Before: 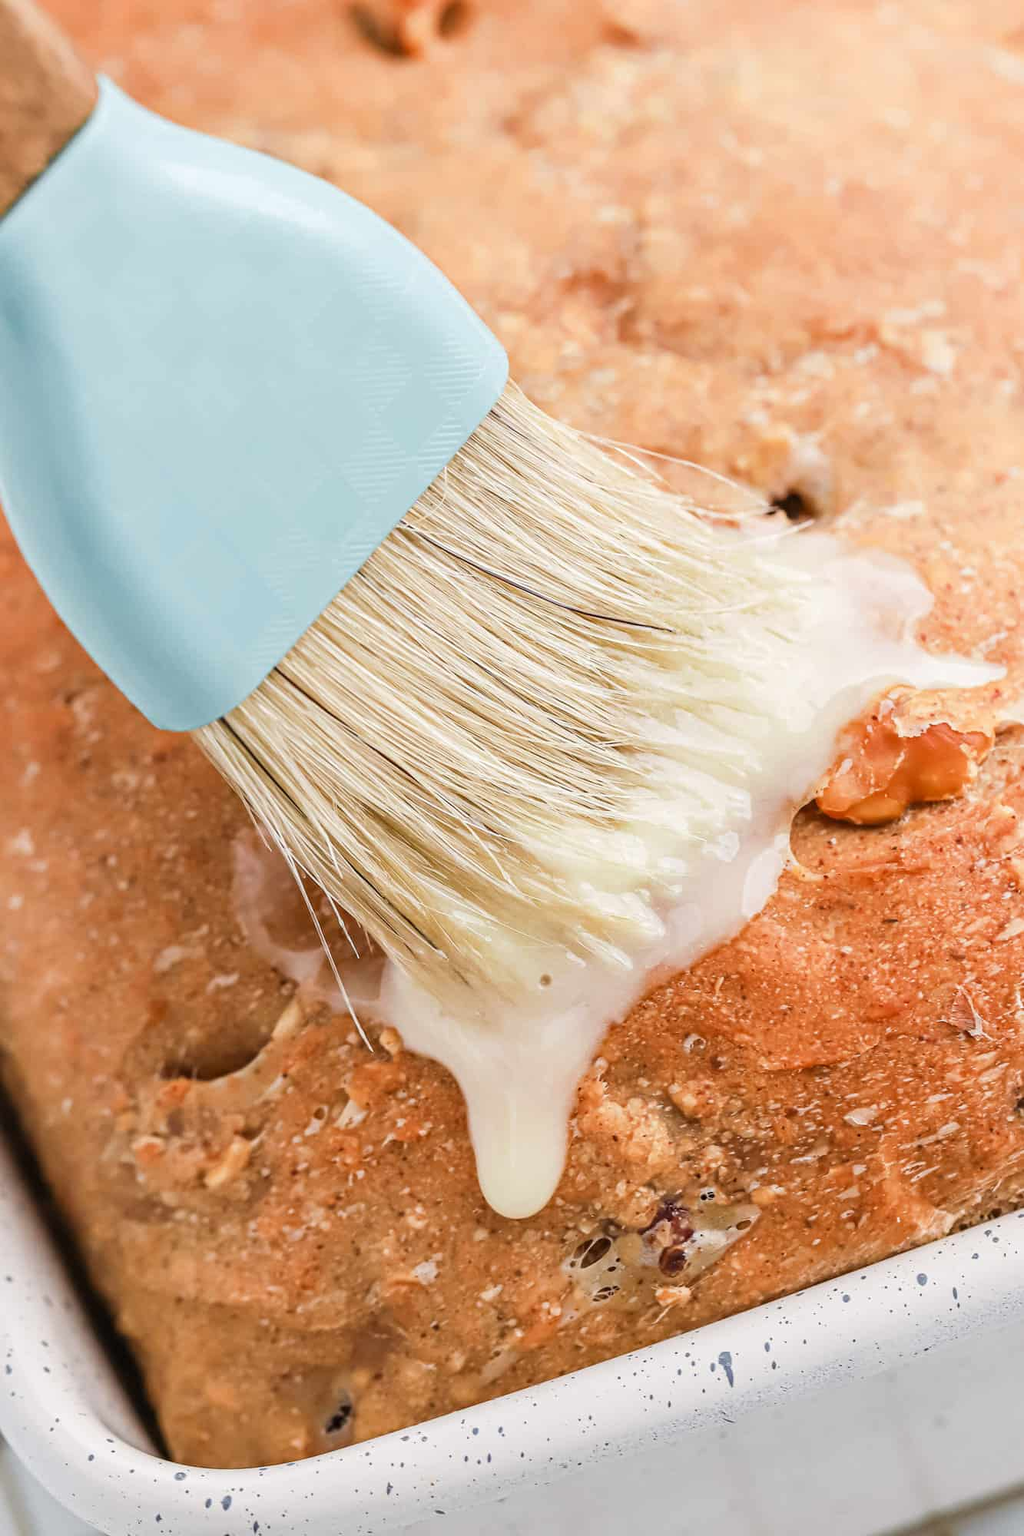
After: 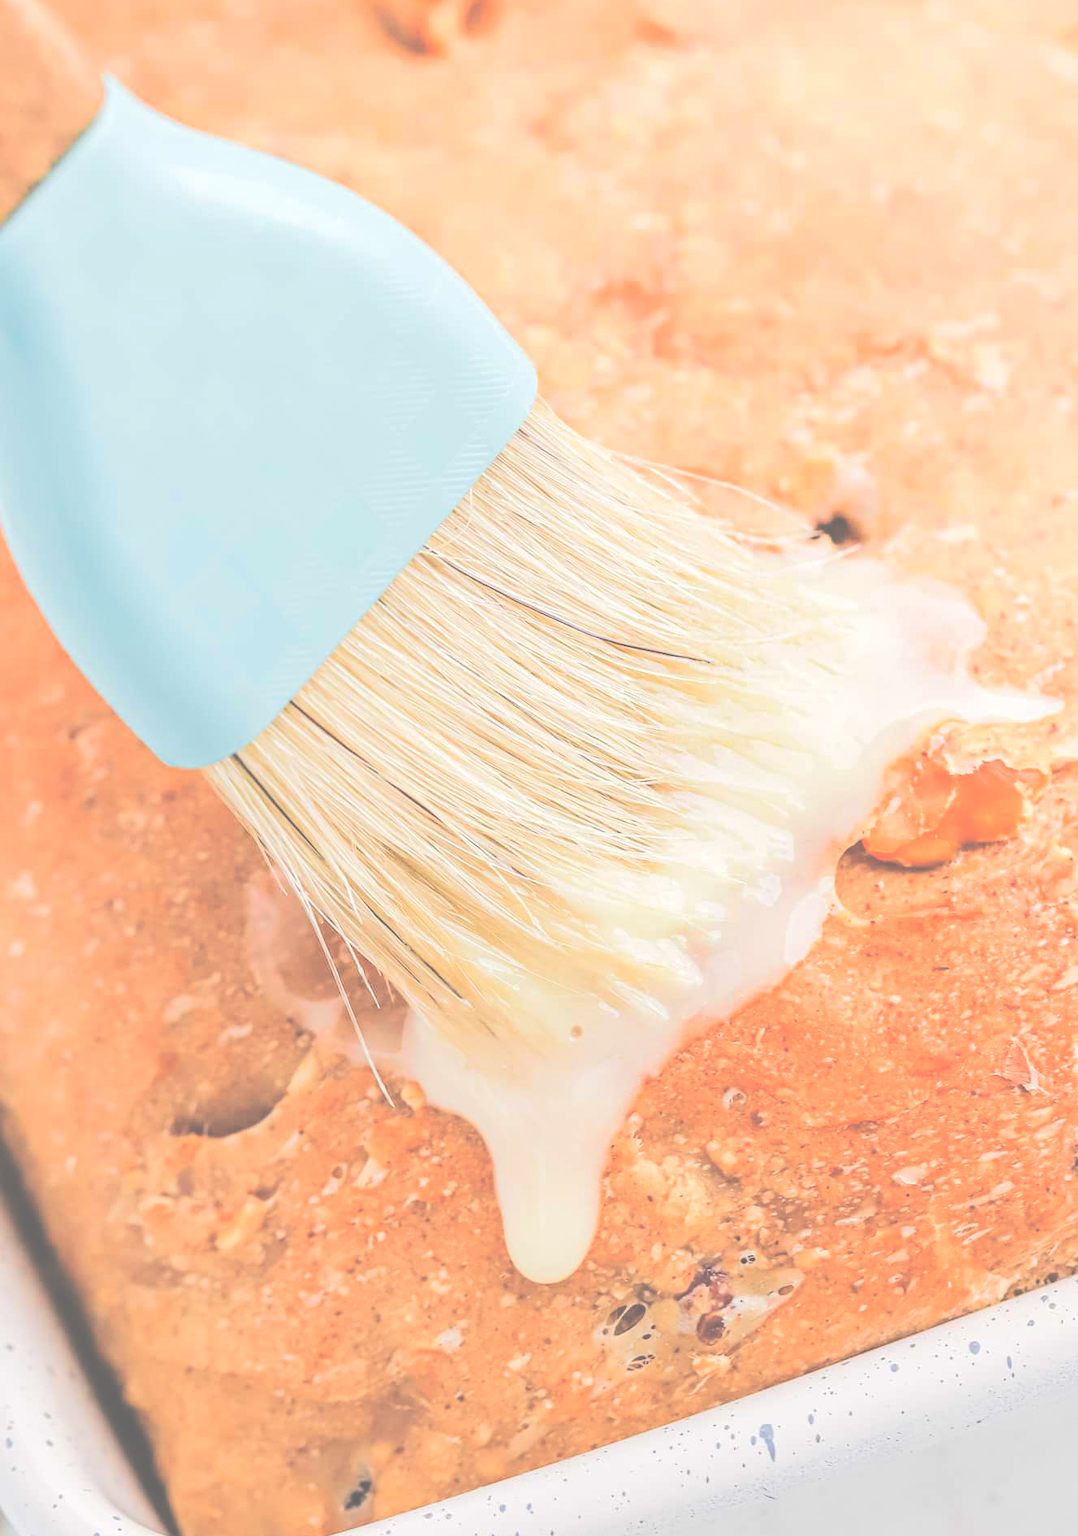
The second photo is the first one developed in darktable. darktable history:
crop: top 0.35%, right 0.26%, bottom 5.048%
tone equalizer: -7 EV 0.159 EV, -6 EV 0.573 EV, -5 EV 1.12 EV, -4 EV 1.33 EV, -3 EV 1.18 EV, -2 EV 0.6 EV, -1 EV 0.161 EV, edges refinement/feathering 500, mask exposure compensation -1.57 EV, preserve details no
exposure: black level correction -0.062, exposure -0.049 EV, compensate highlight preservation false
